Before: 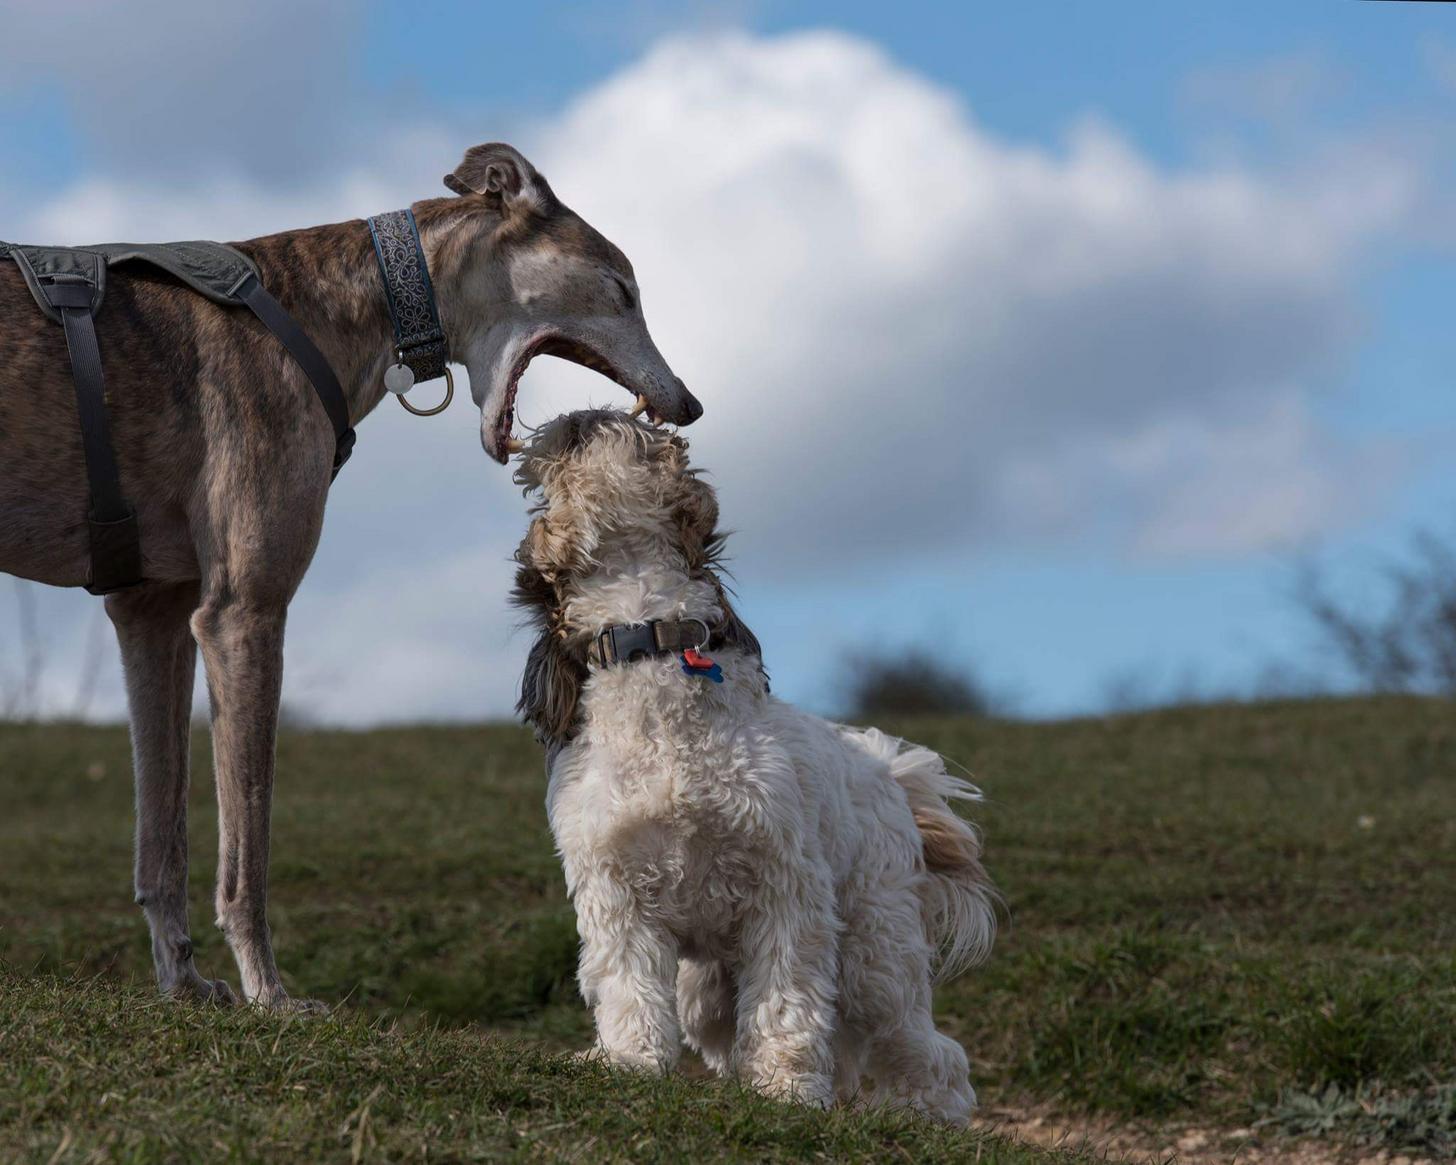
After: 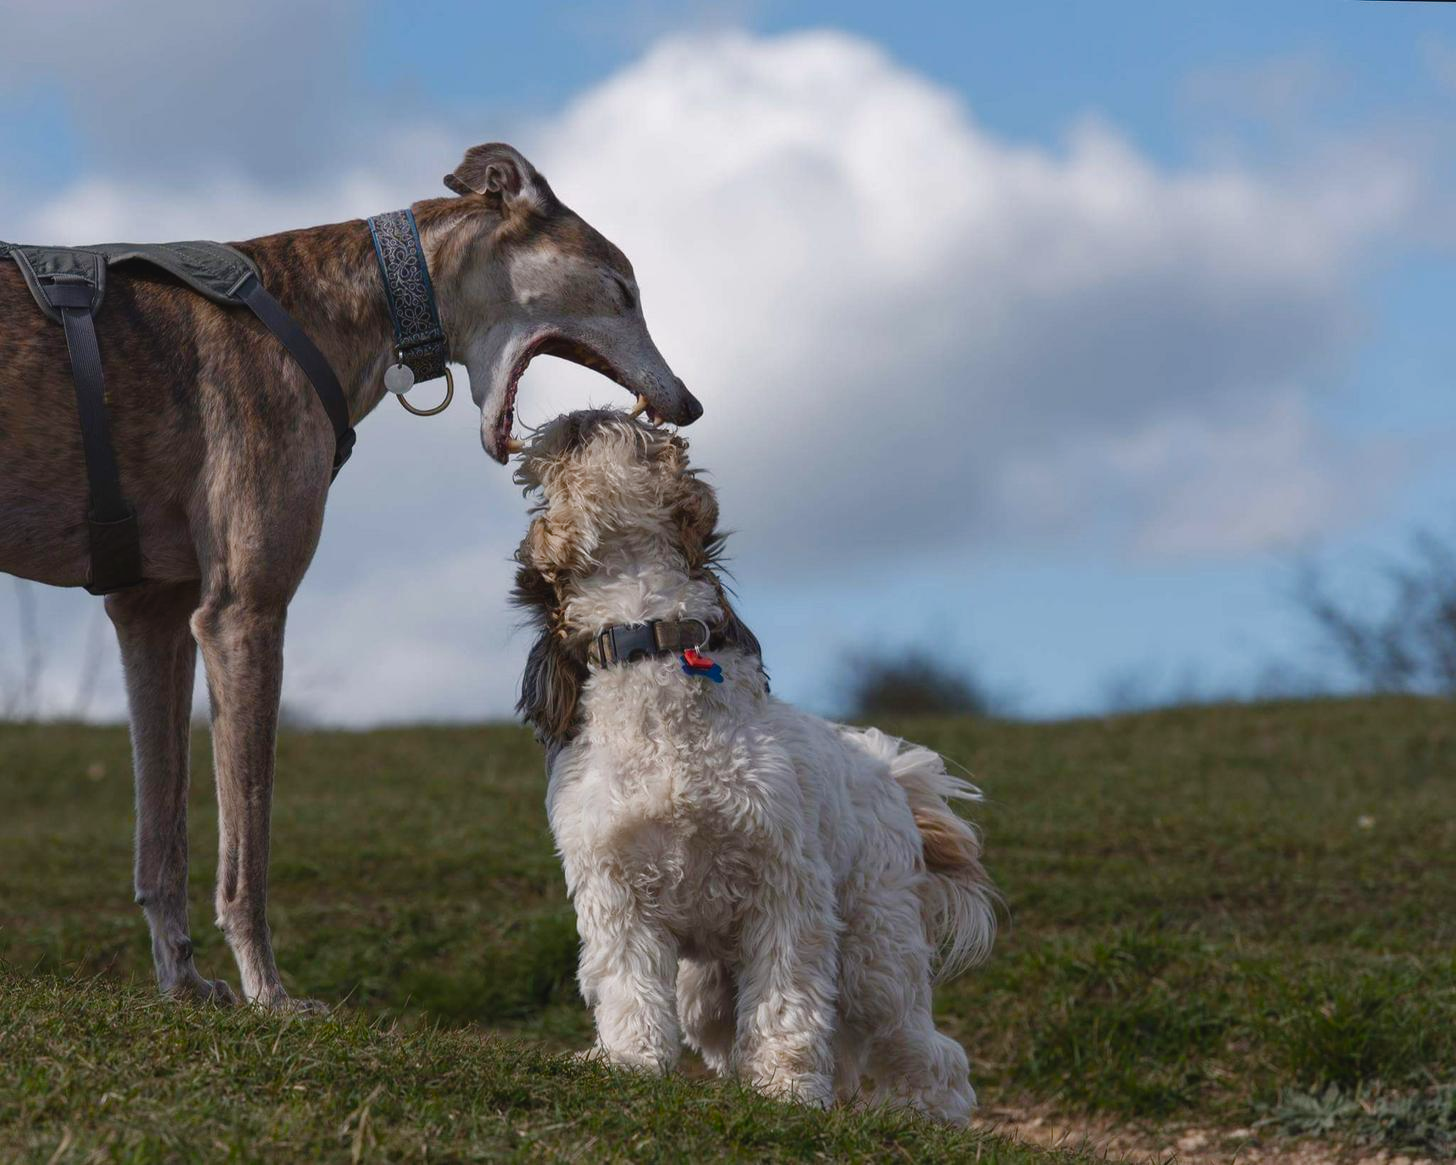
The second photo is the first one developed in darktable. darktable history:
color balance rgb: highlights gain › chroma 0.253%, highlights gain › hue 330.3°, global offset › luminance 0.5%, perceptual saturation grading › global saturation 20%, perceptual saturation grading › highlights -50.4%, perceptual saturation grading › shadows 31.156%, global vibrance 9.6%
